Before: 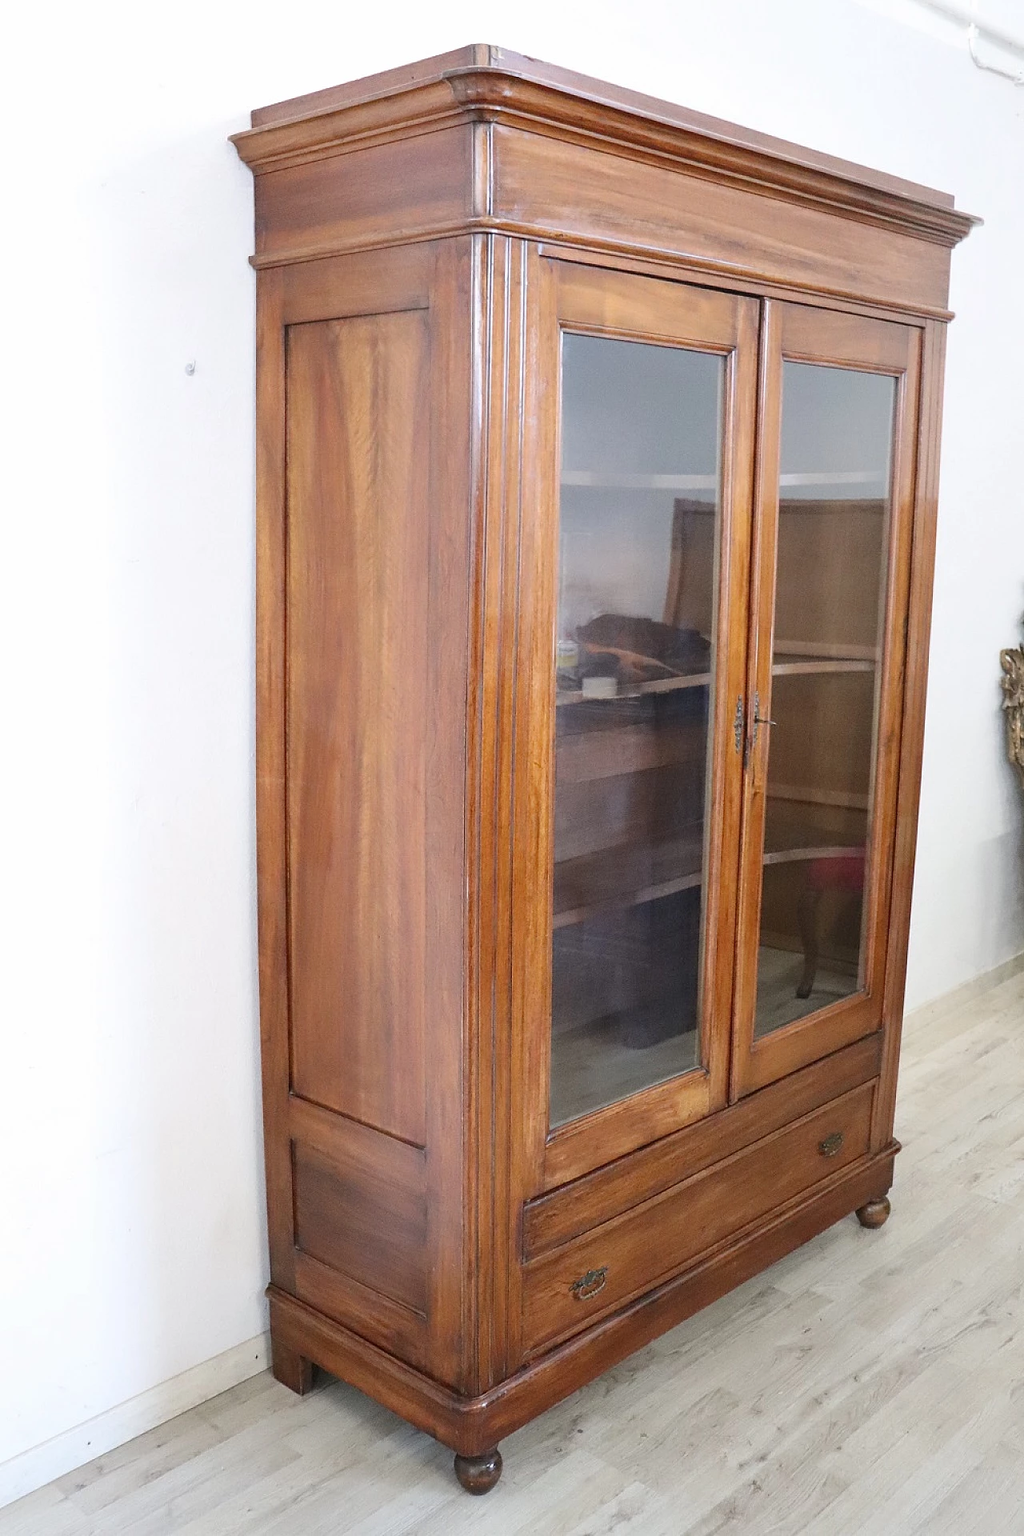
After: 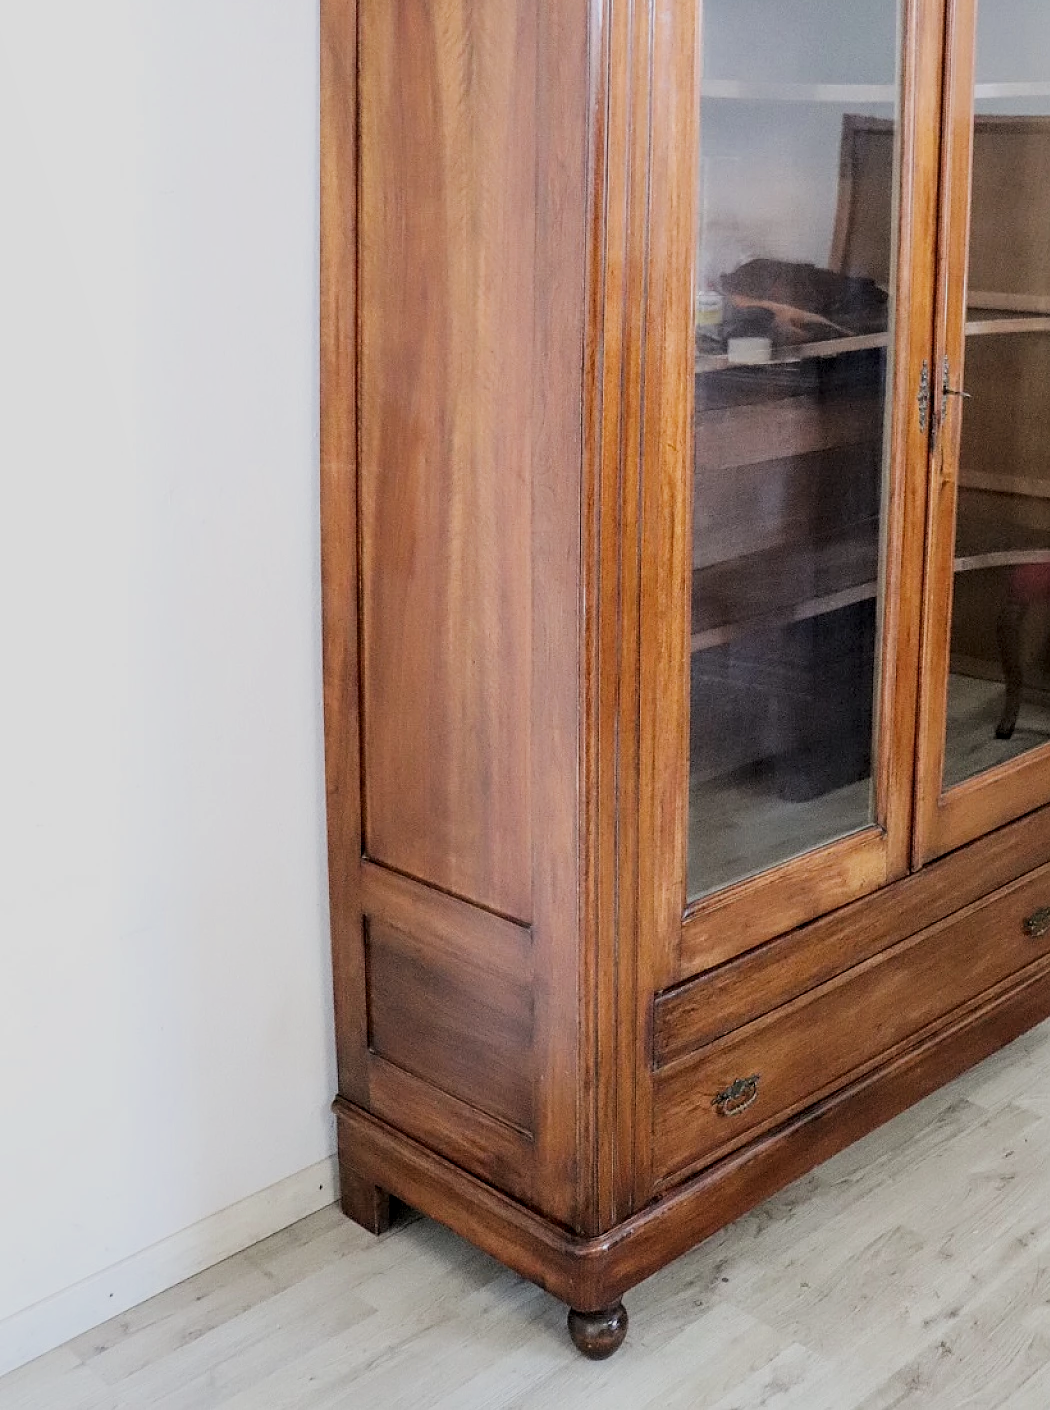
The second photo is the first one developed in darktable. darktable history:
crop: top 26.55%, right 17.966%
filmic rgb: middle gray luminance 29.1%, black relative exposure -10.29 EV, white relative exposure 5.48 EV, threshold 2.95 EV, target black luminance 0%, hardness 3.95, latitude 2.32%, contrast 1.125, highlights saturation mix 5.34%, shadows ↔ highlights balance 15.64%, enable highlight reconstruction true
local contrast: on, module defaults
tone equalizer: smoothing diameter 24.99%, edges refinement/feathering 13.59, preserve details guided filter
